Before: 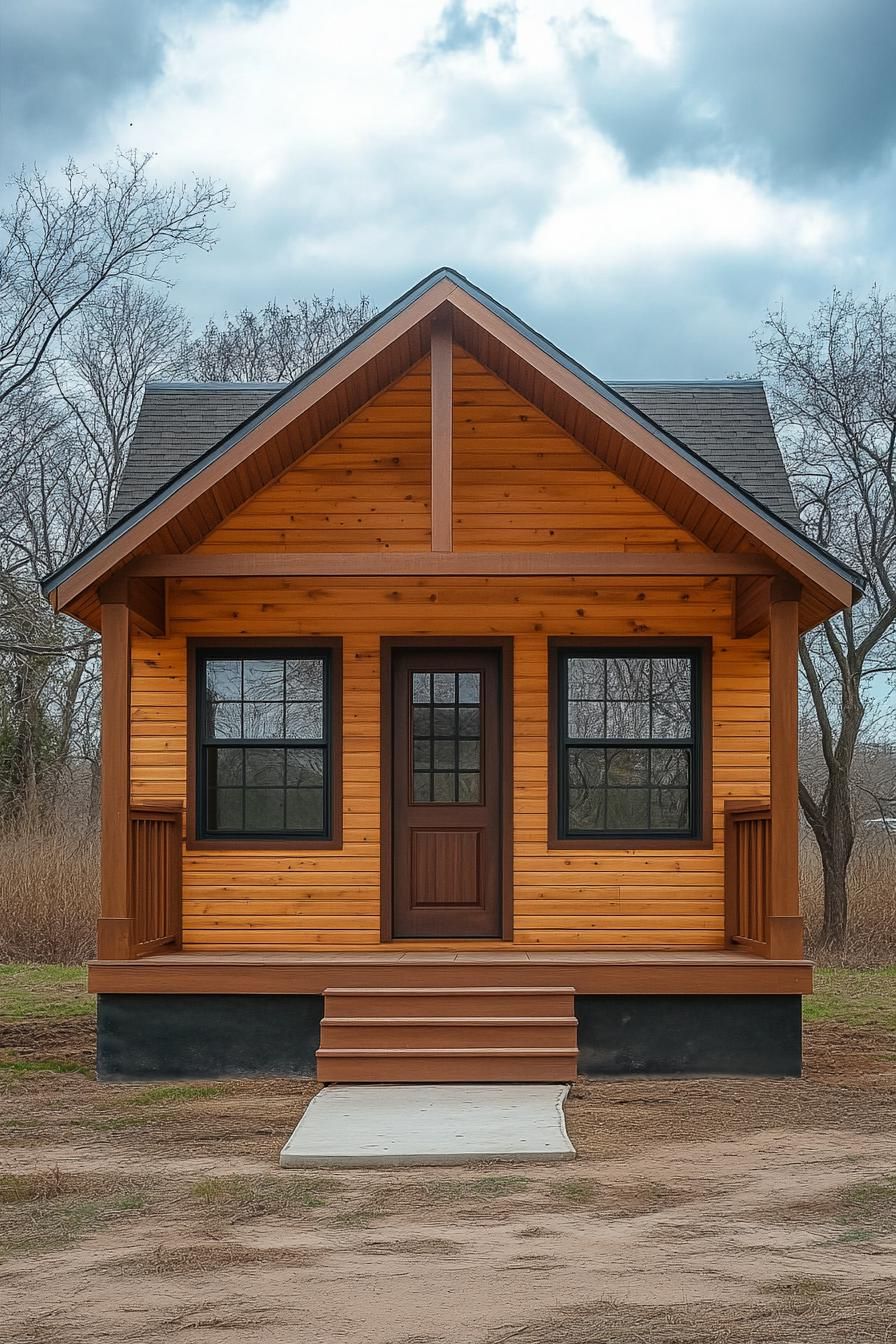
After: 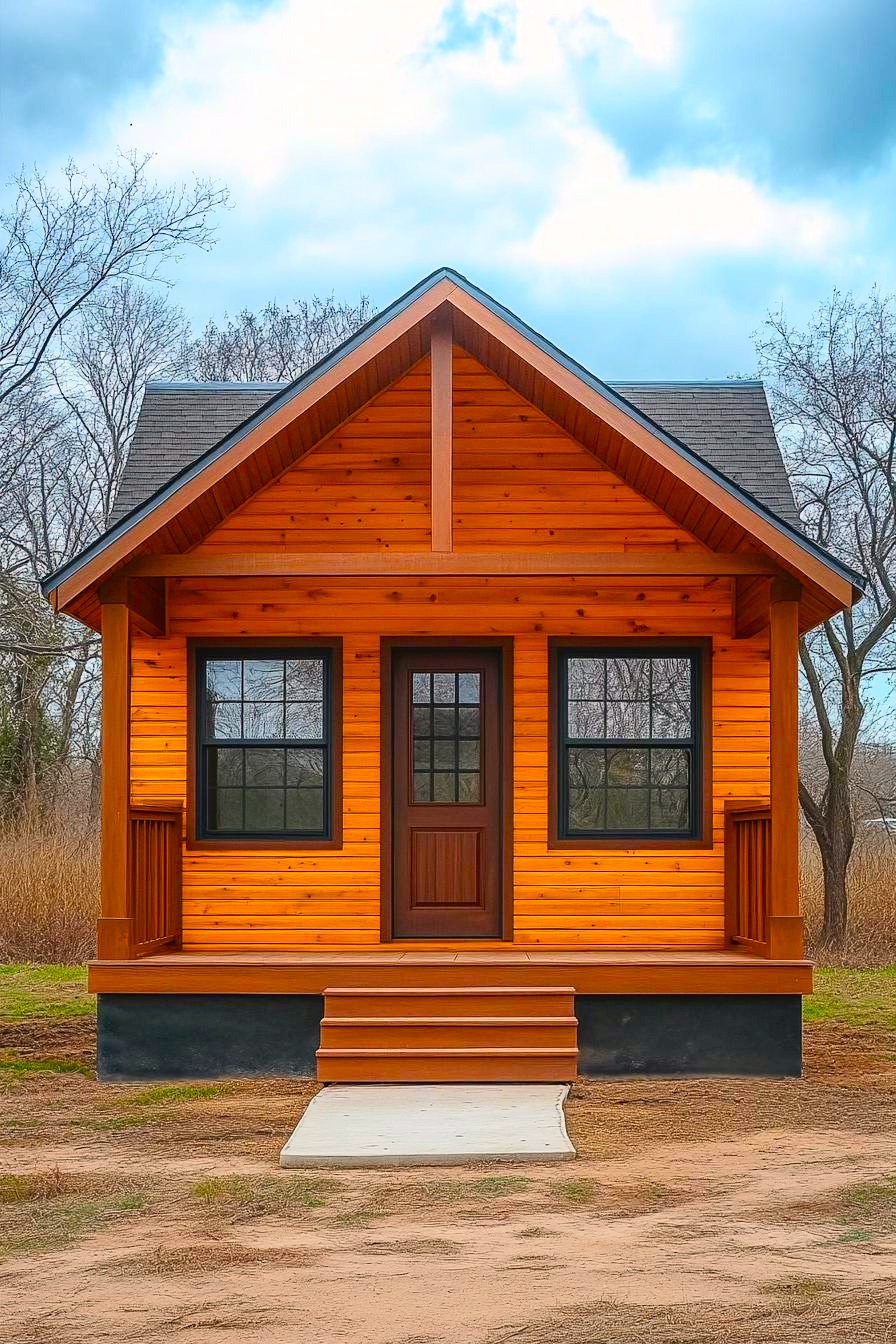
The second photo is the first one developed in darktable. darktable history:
color balance rgb: perceptual saturation grading › global saturation 35.218%
contrast brightness saturation: contrast 0.195, brightness 0.163, saturation 0.227
color correction: highlights a* 3.25, highlights b* 2.07, saturation 1.16
